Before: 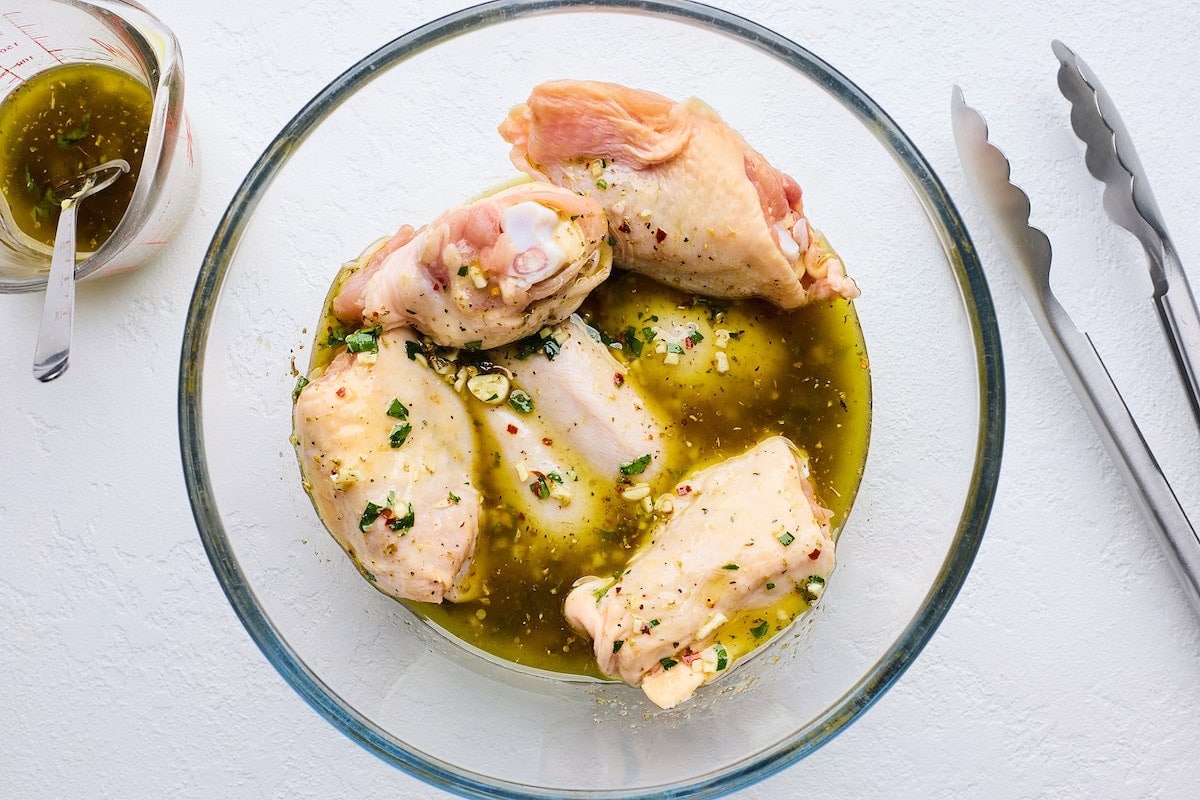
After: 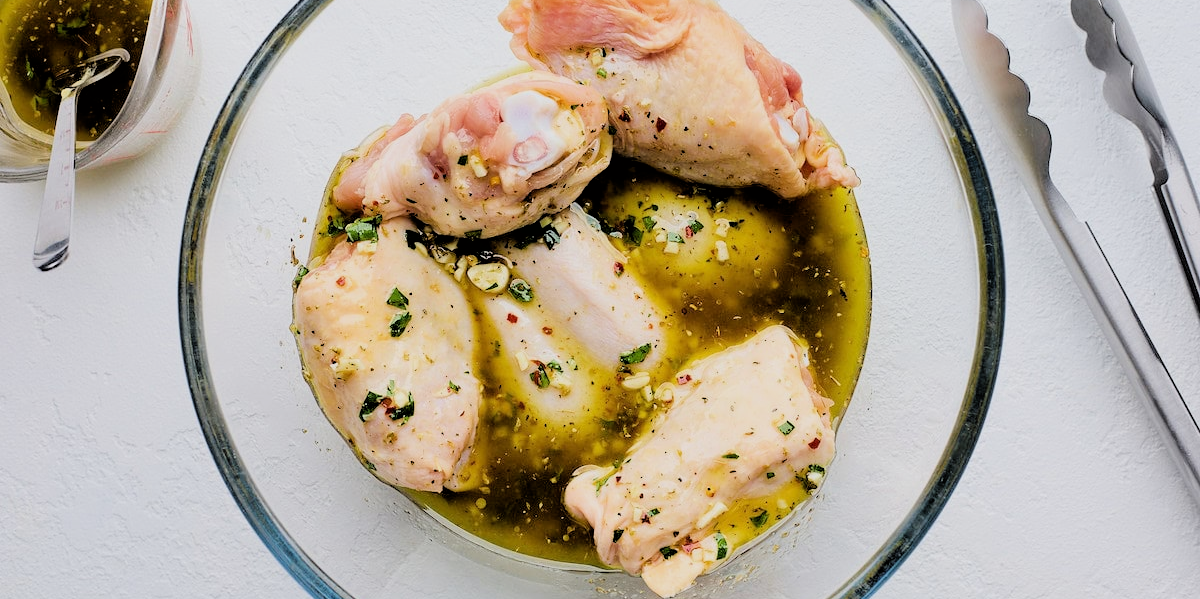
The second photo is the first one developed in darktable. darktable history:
crop: top 13.943%, bottom 11.06%
filmic rgb: black relative exposure -3.39 EV, white relative exposure 3.46 EV, hardness 2.36, contrast 1.102
